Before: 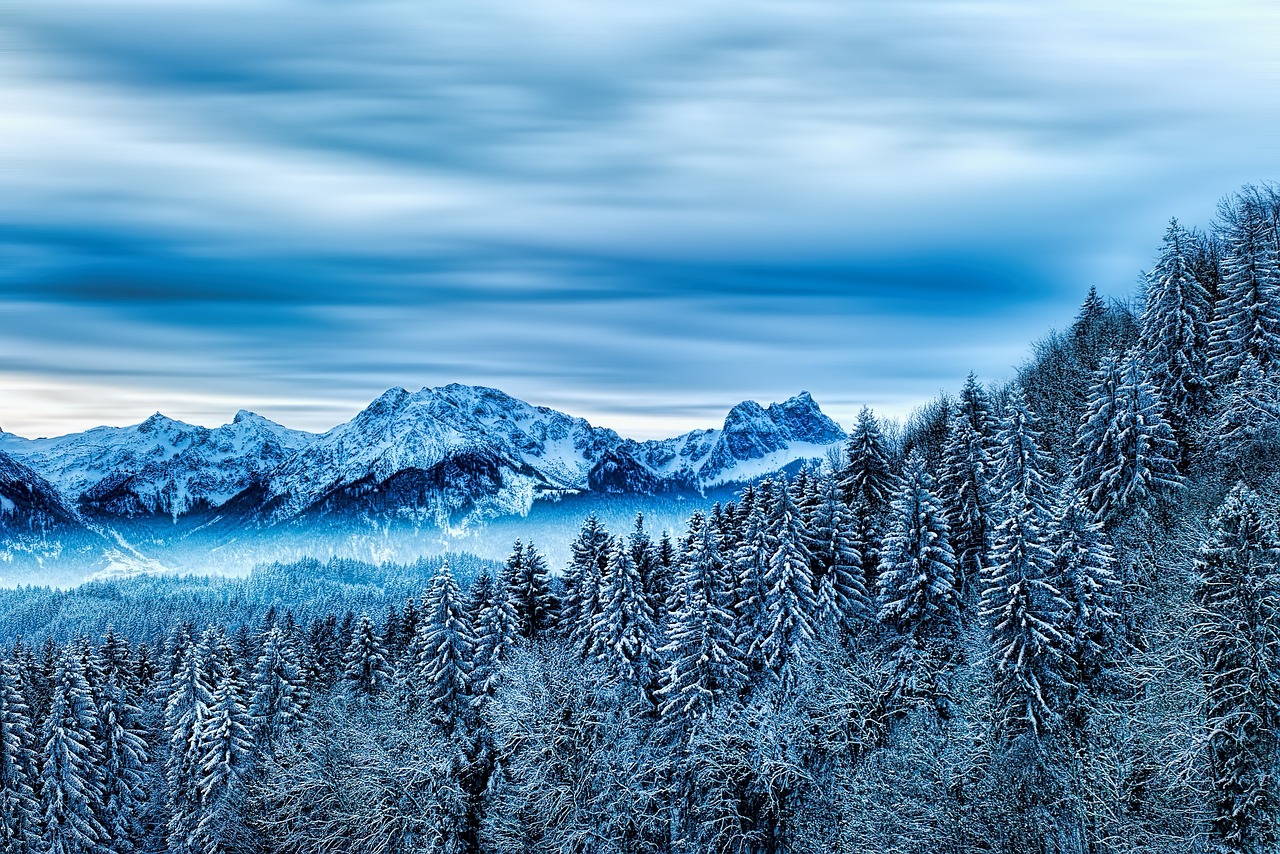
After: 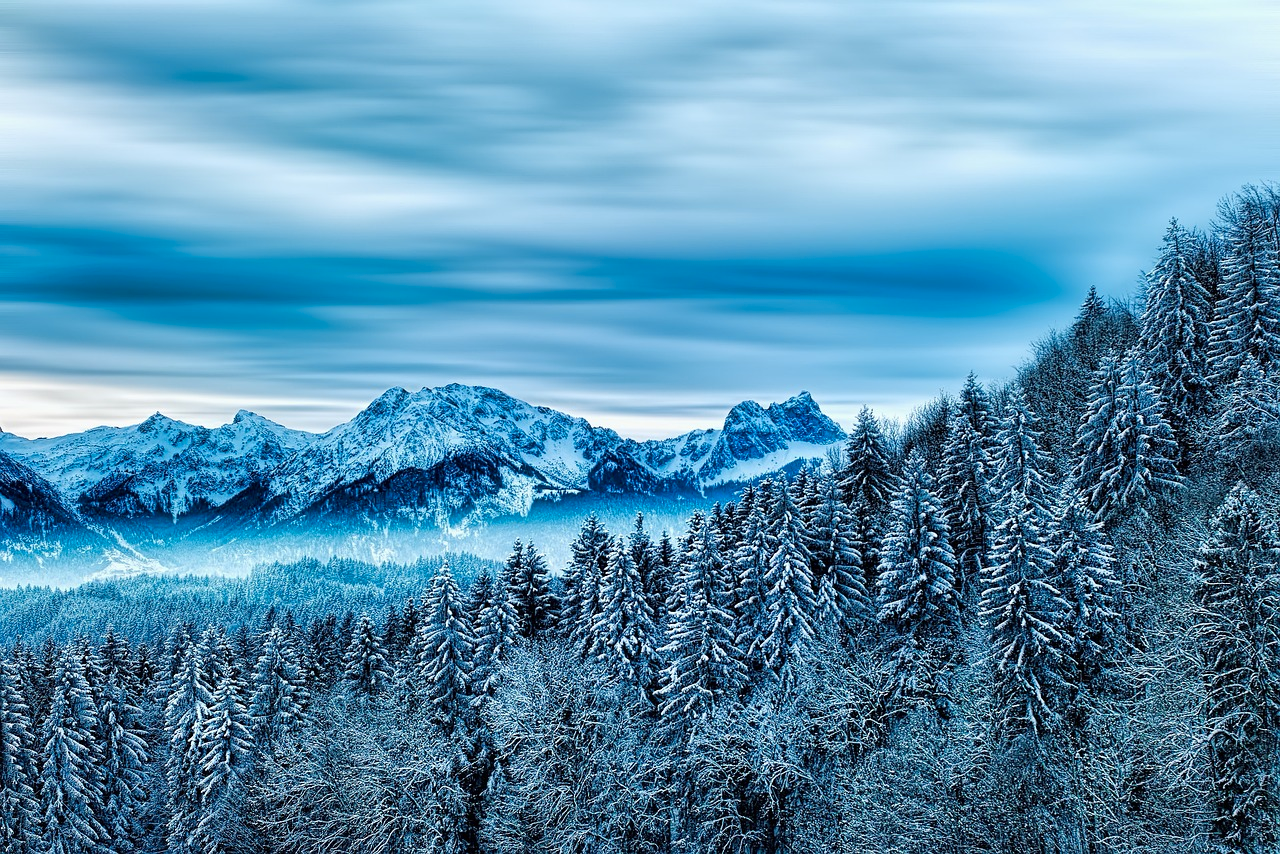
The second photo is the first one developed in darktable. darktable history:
color zones: curves: ch1 [(0.235, 0.558) (0.75, 0.5)]; ch2 [(0.25, 0.462) (0.749, 0.457)]
